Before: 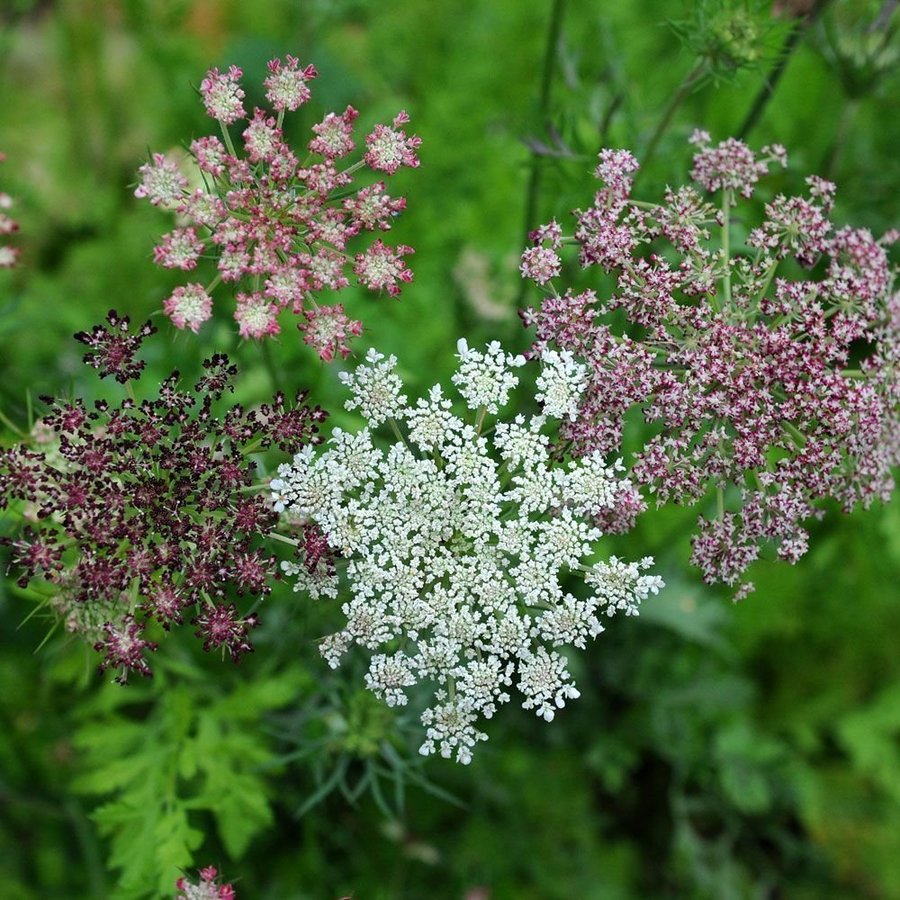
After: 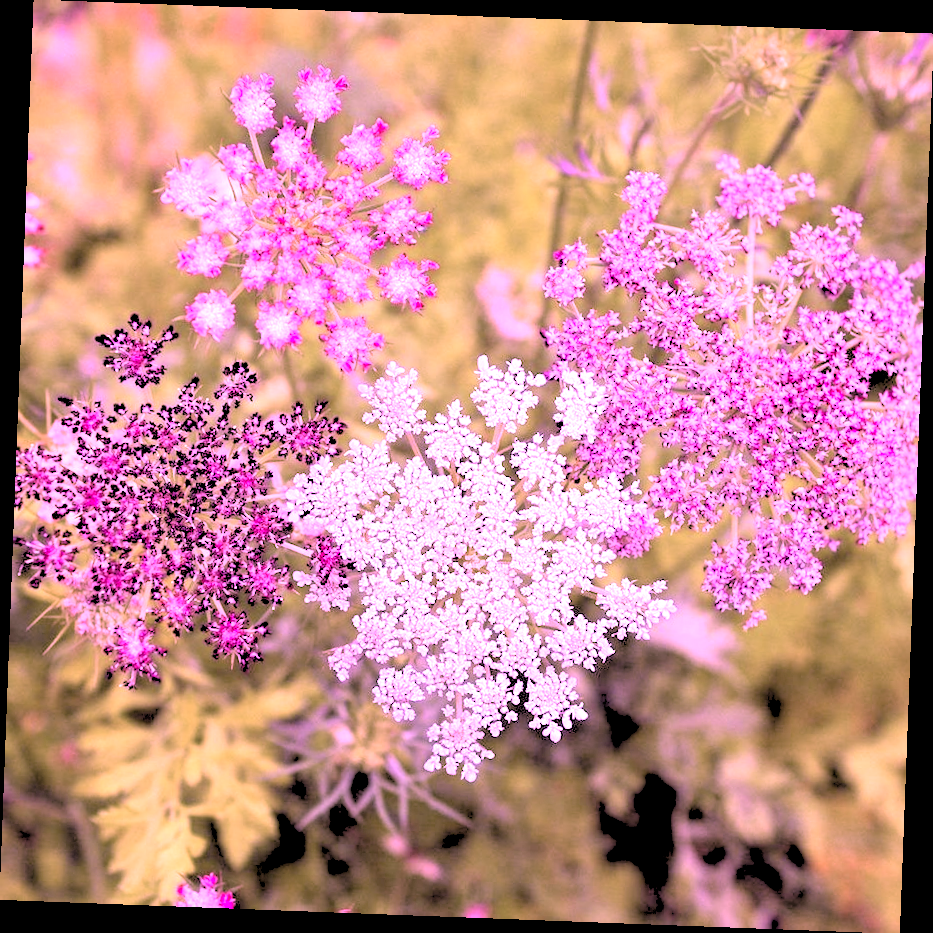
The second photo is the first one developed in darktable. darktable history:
exposure: black level correction 0, exposure 1.5 EV, compensate exposure bias true, compensate highlight preservation false
rgb levels: levels [[0.027, 0.429, 0.996], [0, 0.5, 1], [0, 0.5, 1]]
color calibration: illuminant custom, x 0.261, y 0.521, temperature 7054.11 K
rotate and perspective: rotation 2.17°, automatic cropping off
